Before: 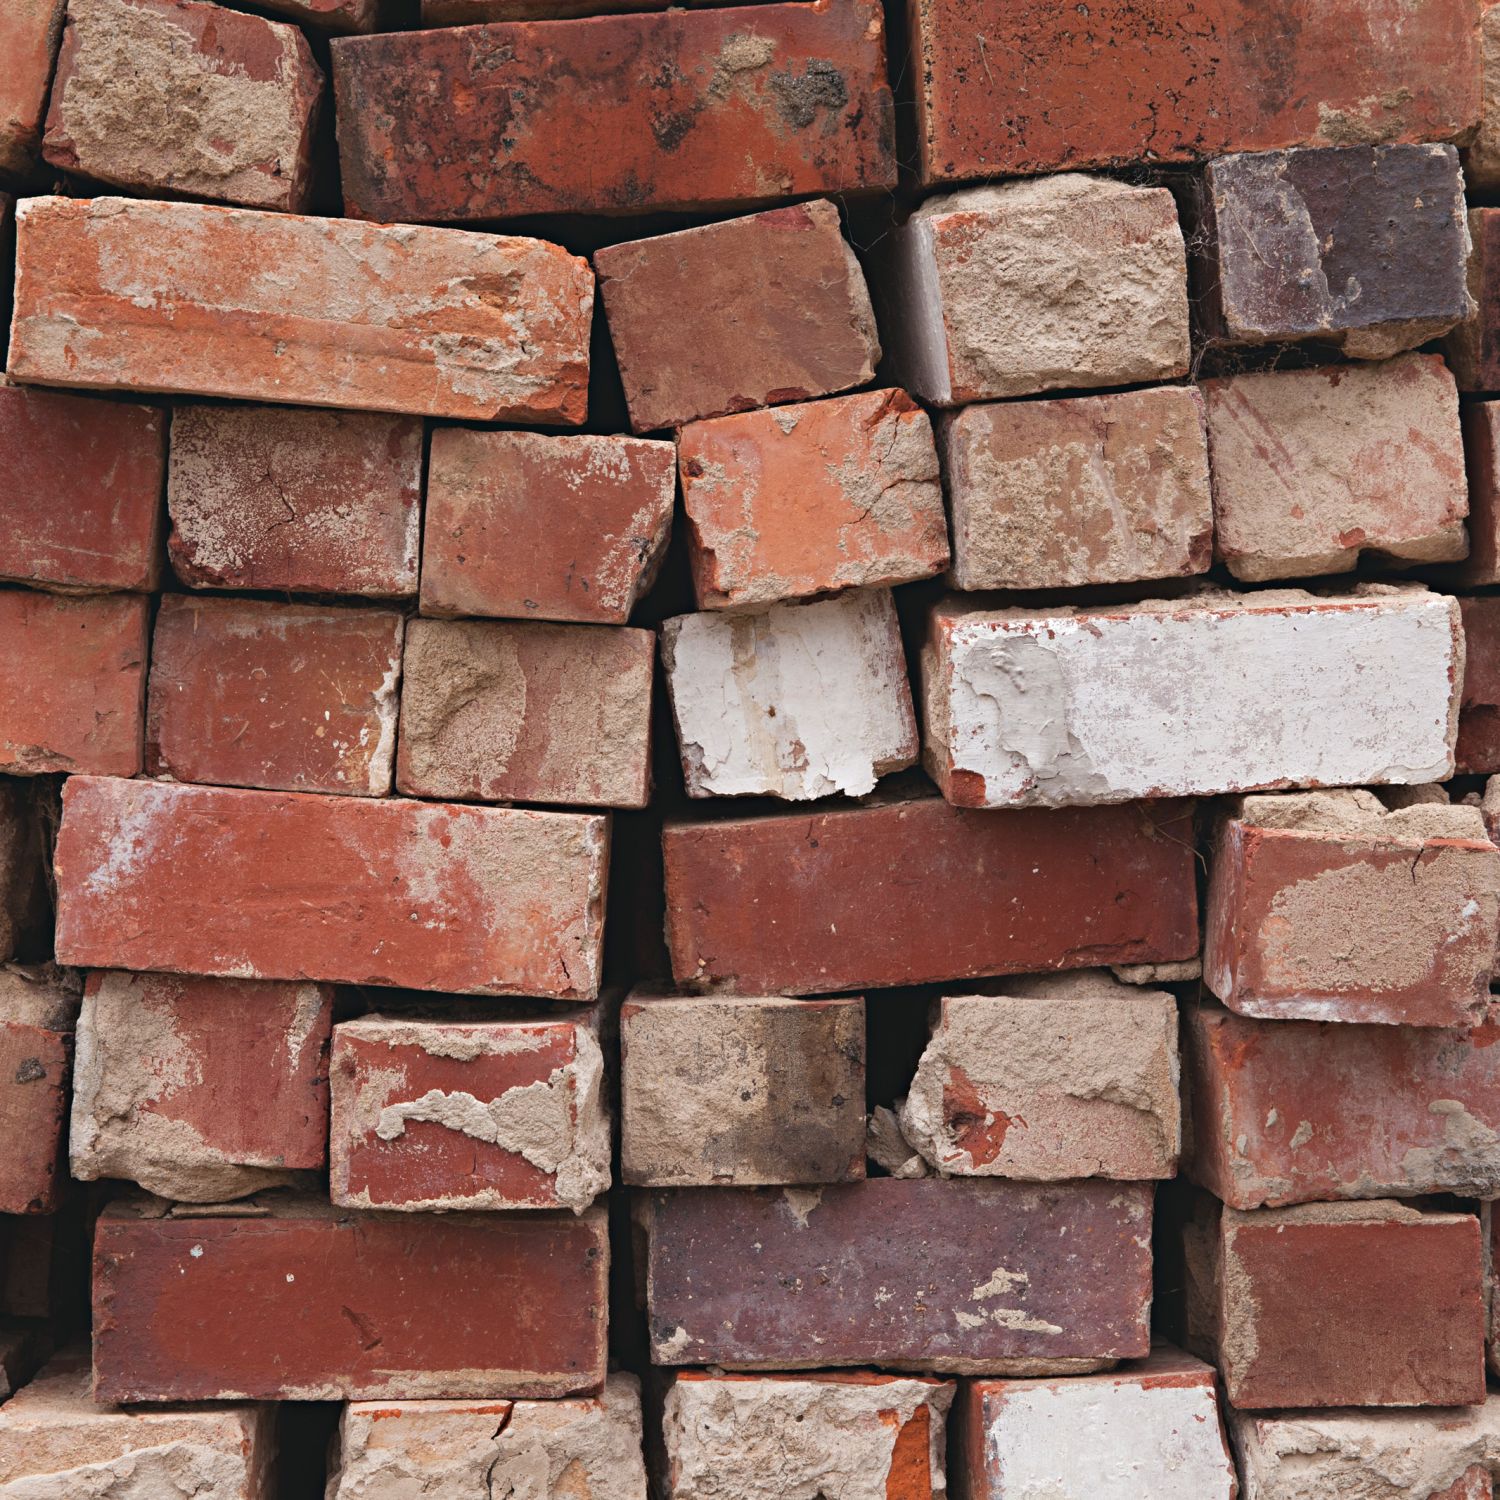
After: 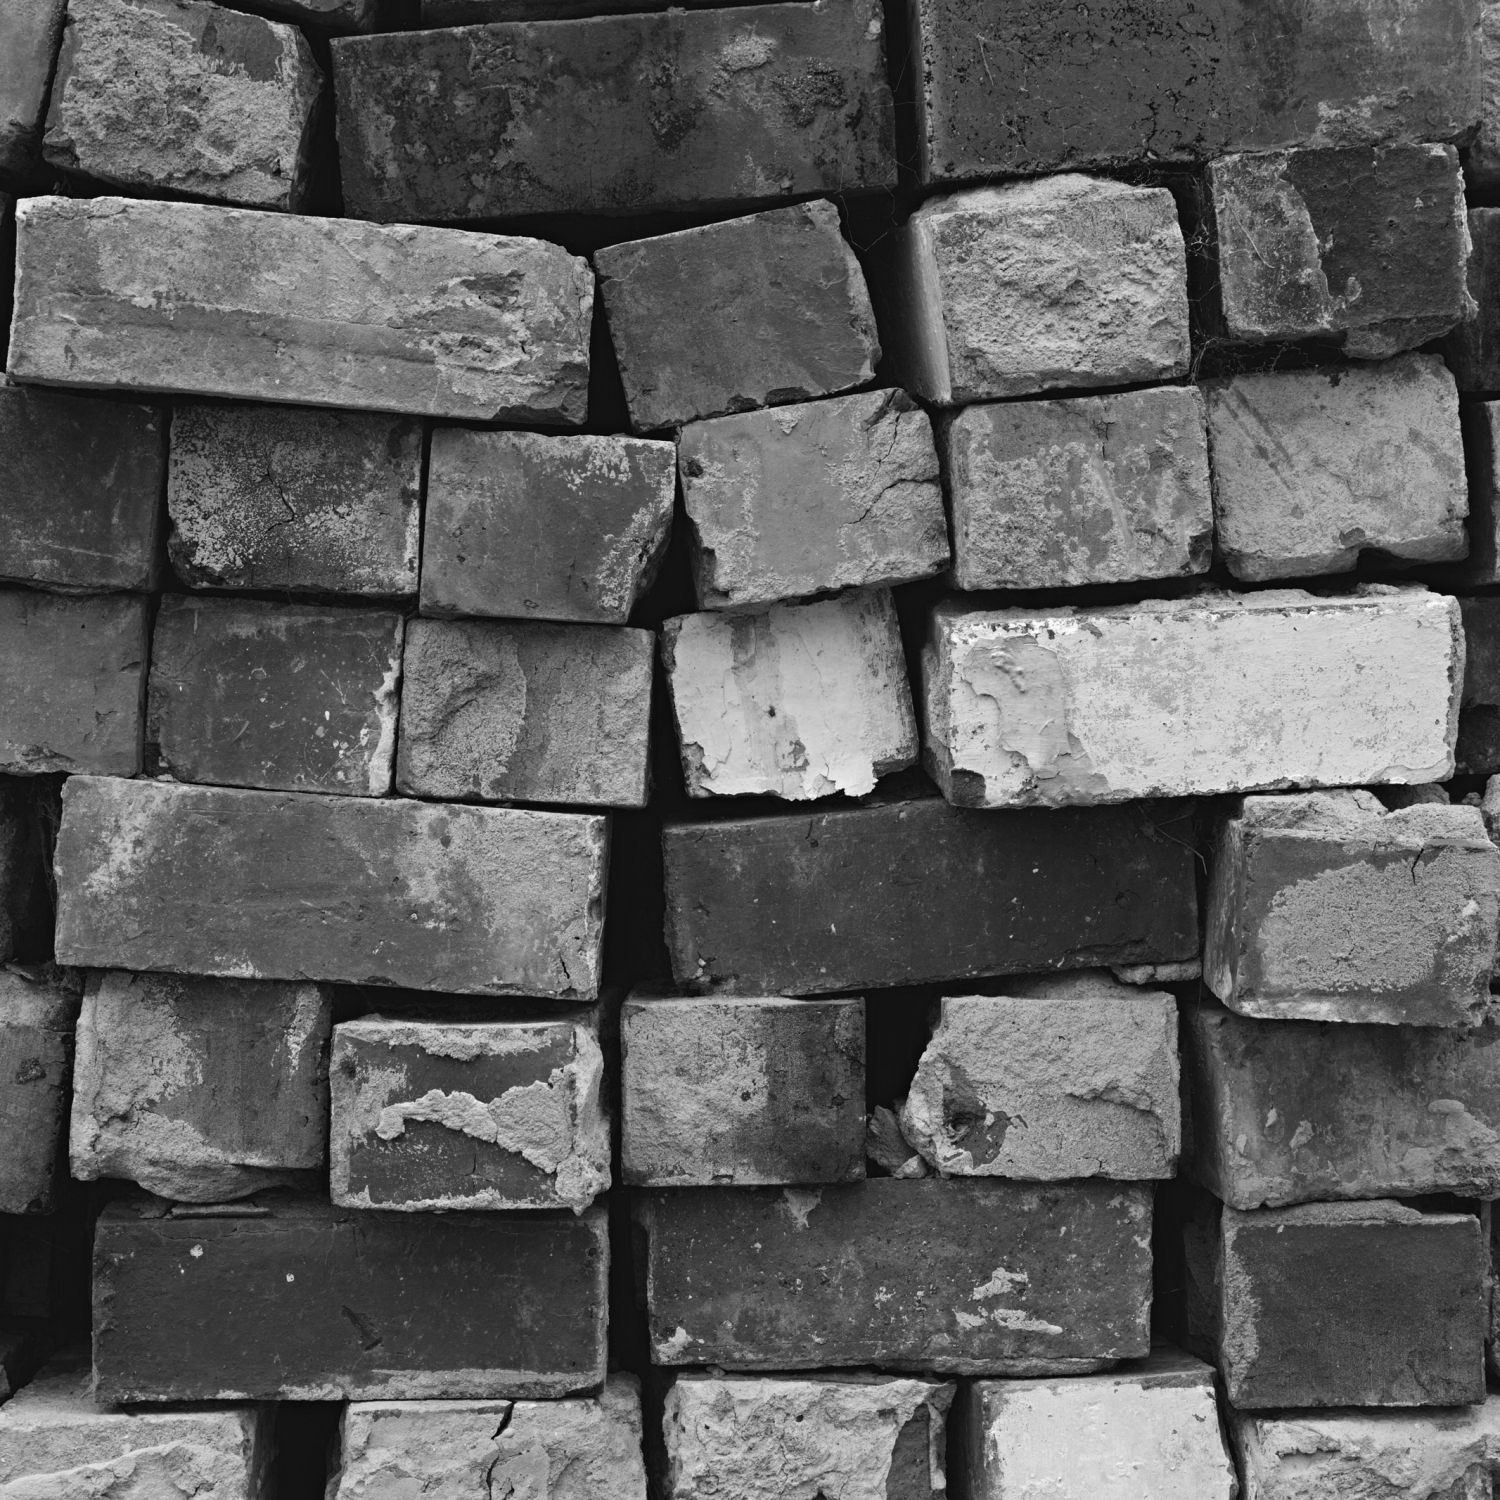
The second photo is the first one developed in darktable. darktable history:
tone curve: curves: ch0 [(0, 0) (0.003, 0.019) (0.011, 0.022) (0.025, 0.027) (0.044, 0.037) (0.069, 0.049) (0.1, 0.066) (0.136, 0.091) (0.177, 0.125) (0.224, 0.159) (0.277, 0.206) (0.335, 0.266) (0.399, 0.332) (0.468, 0.411) (0.543, 0.492) (0.623, 0.577) (0.709, 0.668) (0.801, 0.767) (0.898, 0.869) (1, 1)], preserve colors none
color look up table: target L [94.45, 92, 85.27, 77.34, 71.84, 53.19, 51.22, 39.9, 201.6, 88.12, 75.52, 71.47, 63.6, 67.24, 64.74, 56.32, 58.25, 50.83, 42.37, 38.52, 36.84, 27.98, 15.64, 14.2, 95.14, 76.98, 76.61, 60.17, 63.6, 53.98, 57.09, 47.24, 26.21, 44, 41.14, 37.41, 16.11, 35.3, 17.06, 22.16, 5.464, 15.64, 0.548, 94.1, 79.76, 67.49, 52.41, 35.72, 20.79], target a [0, 0.001, 0.001, 0.001, 0, 0, 0.001, 0, 0, 0.001, 0.001, 0, 0, 0.001, 0.001, 0 ×4, 0.001, 0.001, 0, 0, 0, -0.002, 0.001, 0.001, 0.001, 0, 0, 0.001, 0 ×13, 0.001, 0.001, 0, 0, 0], target b [0, -0.001 ×4, -0.002, -0.002, 0.008, -0.001 ×4, -0.002, -0.007, -0.002 ×5, -0.005, -0.005, 0.005, -0.001, -0.001, 0.021, -0.001, -0.001, -0.002 ×5, 0.005, -0.005, -0.002, -0.005, -0.001, -0.002, 0.004, -0.002, 0.003, -0.001, 0, -0.001, -0.008, -0.007, -0.002, -0.002, 0.004], num patches 49
